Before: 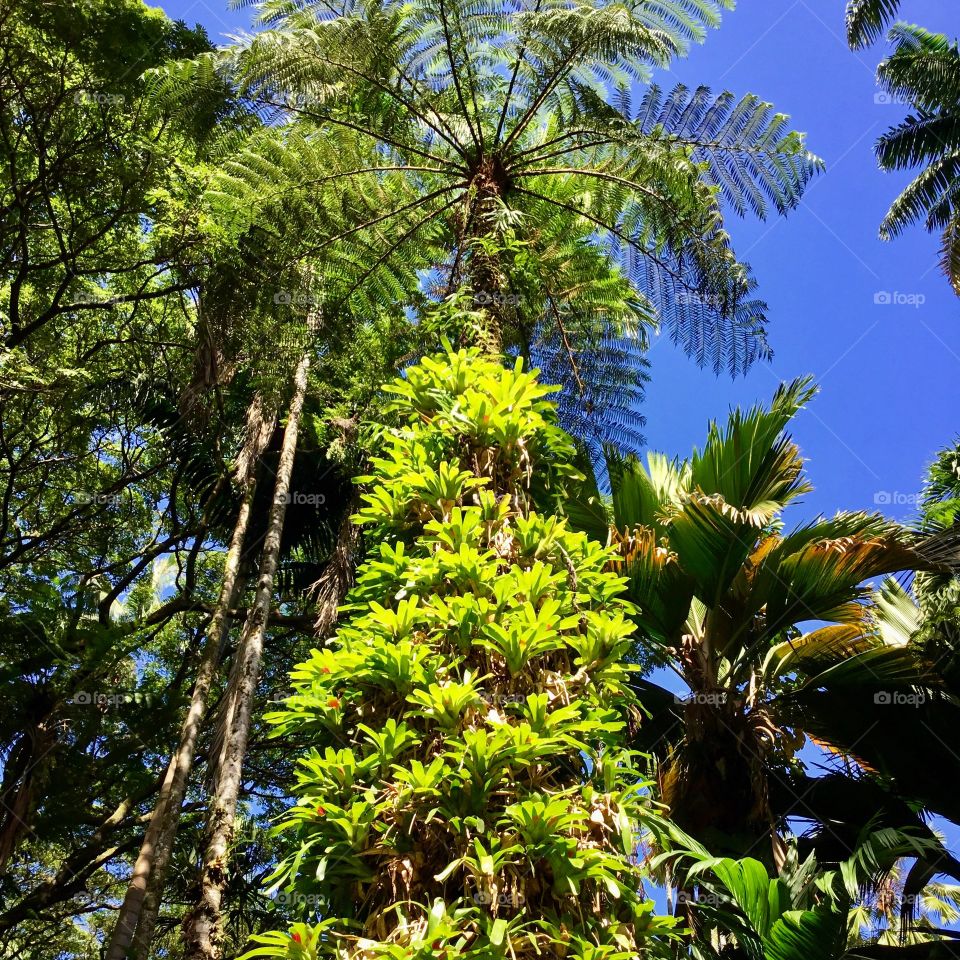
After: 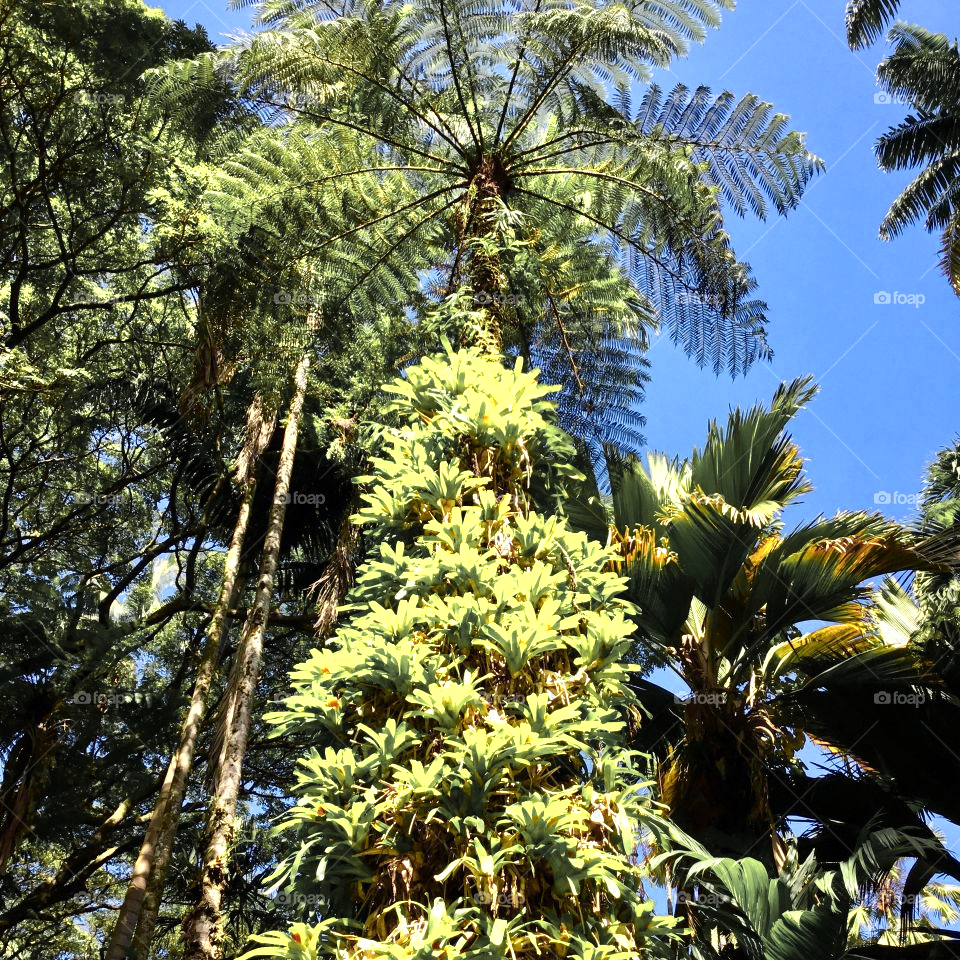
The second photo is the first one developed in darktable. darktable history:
color zones: curves: ch0 [(0.004, 0.306) (0.107, 0.448) (0.252, 0.656) (0.41, 0.398) (0.595, 0.515) (0.768, 0.628)]; ch1 [(0.07, 0.323) (0.151, 0.452) (0.252, 0.608) (0.346, 0.221) (0.463, 0.189) (0.61, 0.368) (0.735, 0.395) (0.921, 0.412)]; ch2 [(0, 0.476) (0.132, 0.512) (0.243, 0.512) (0.397, 0.48) (0.522, 0.376) (0.634, 0.536) (0.761, 0.46)]
